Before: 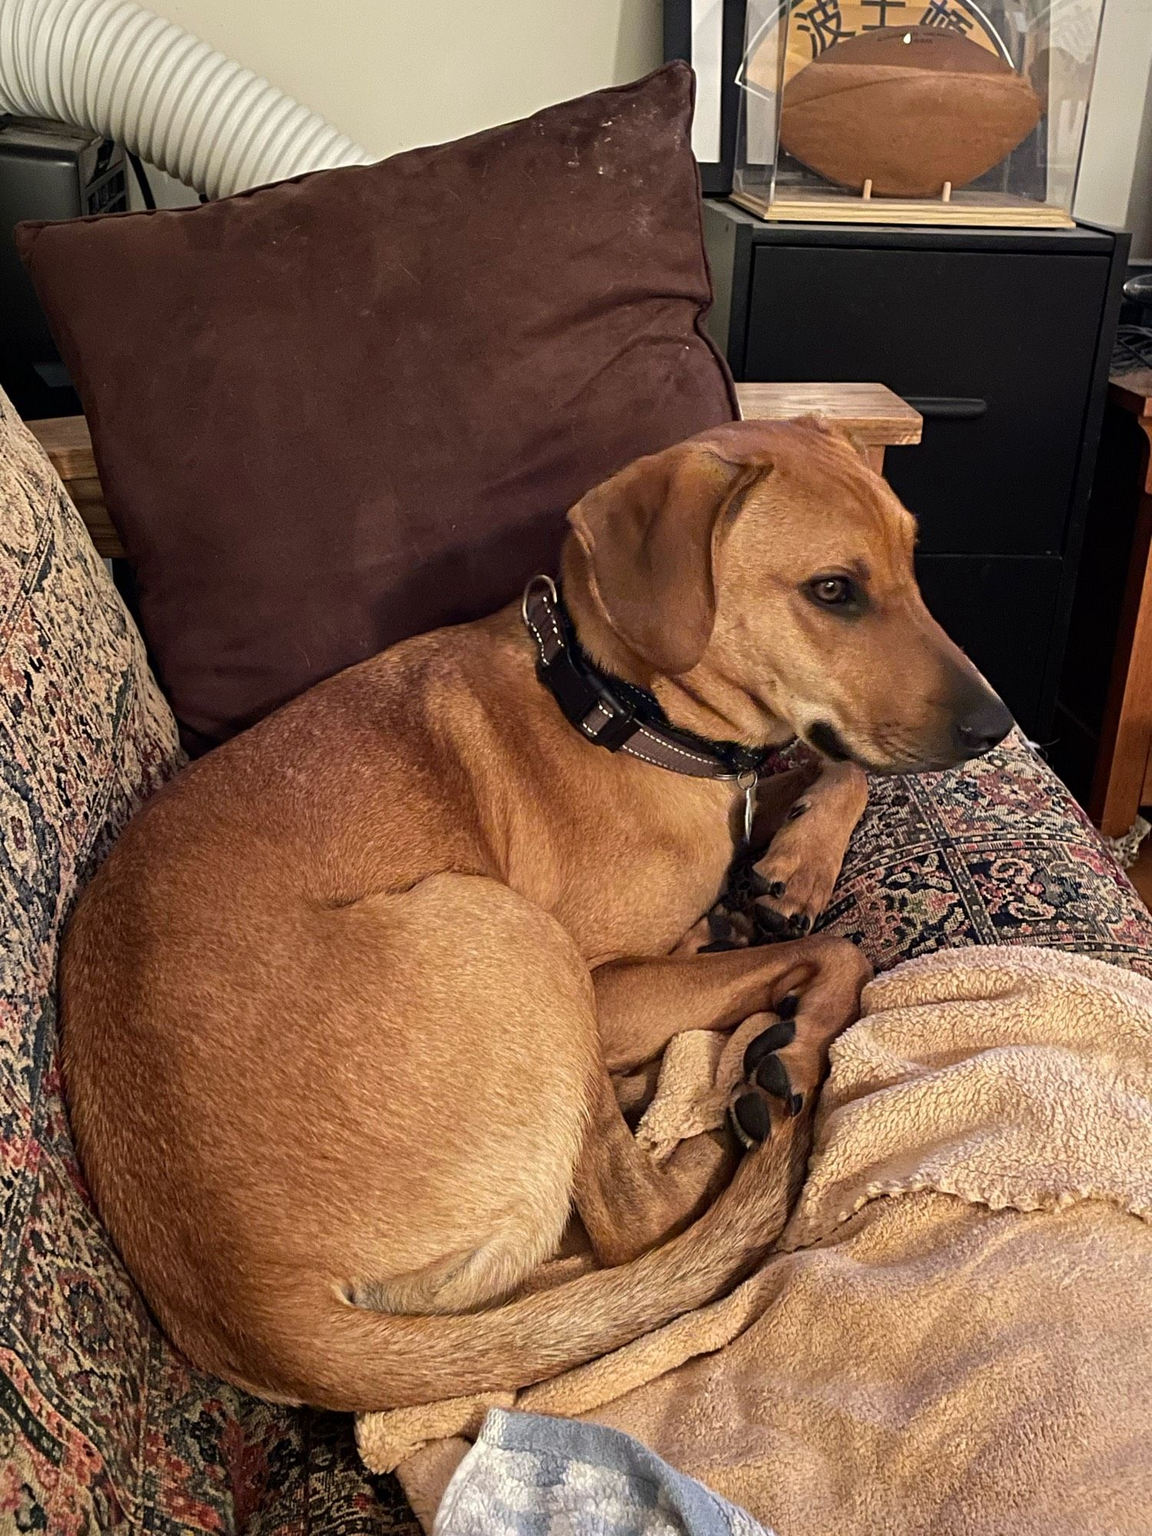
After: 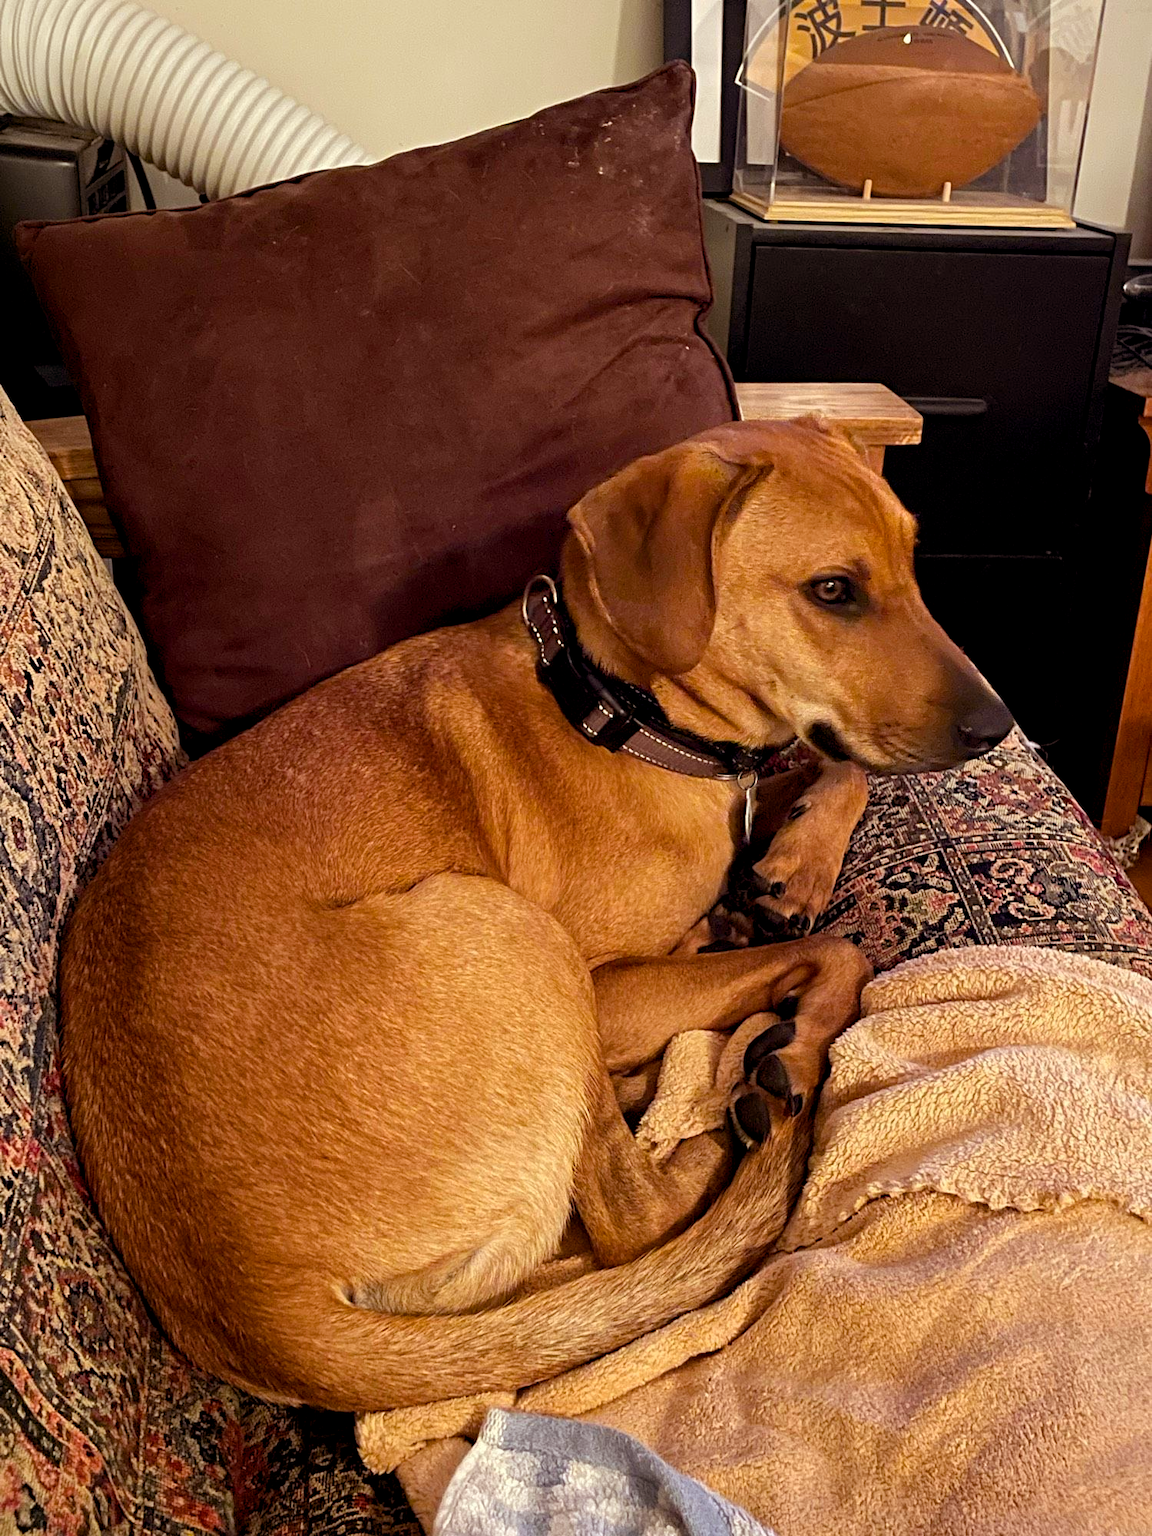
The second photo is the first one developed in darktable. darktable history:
color balance rgb: power › chroma 1.526%, power › hue 27.99°, global offset › luminance -0.481%, perceptual saturation grading › global saturation 19.816%, global vibrance 3.441%
